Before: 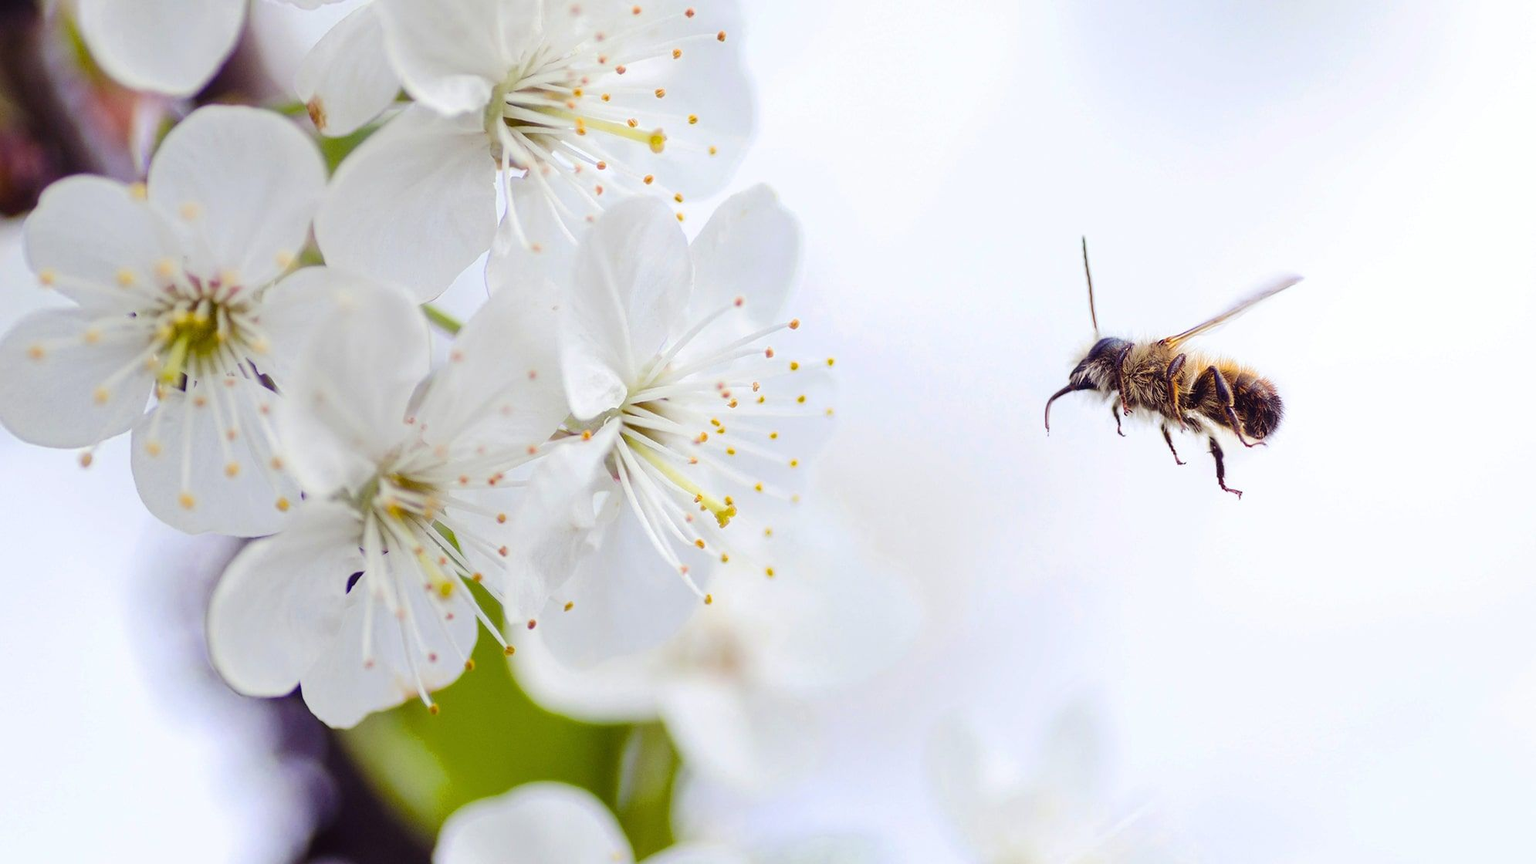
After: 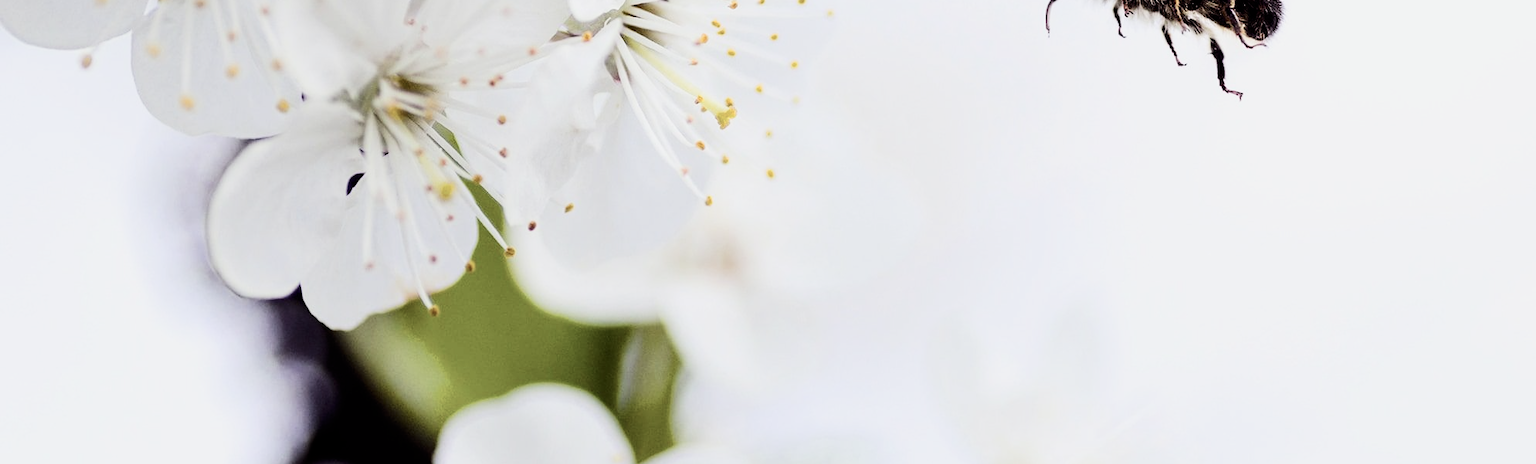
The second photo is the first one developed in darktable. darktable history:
contrast brightness saturation: contrast 0.25, saturation -0.31
crop and rotate: top 46.237%
filmic rgb: black relative exposure -5 EV, white relative exposure 3.5 EV, hardness 3.19, contrast 1.2, highlights saturation mix -50%
